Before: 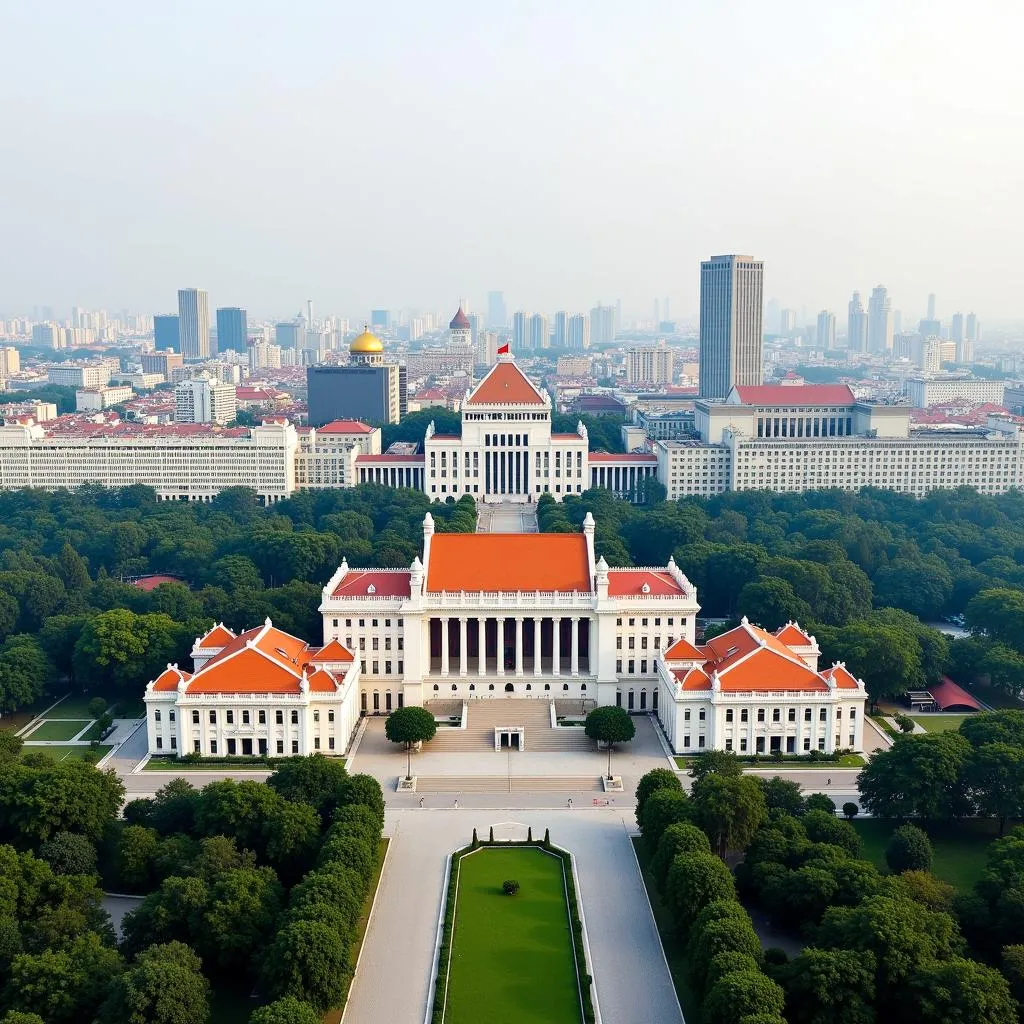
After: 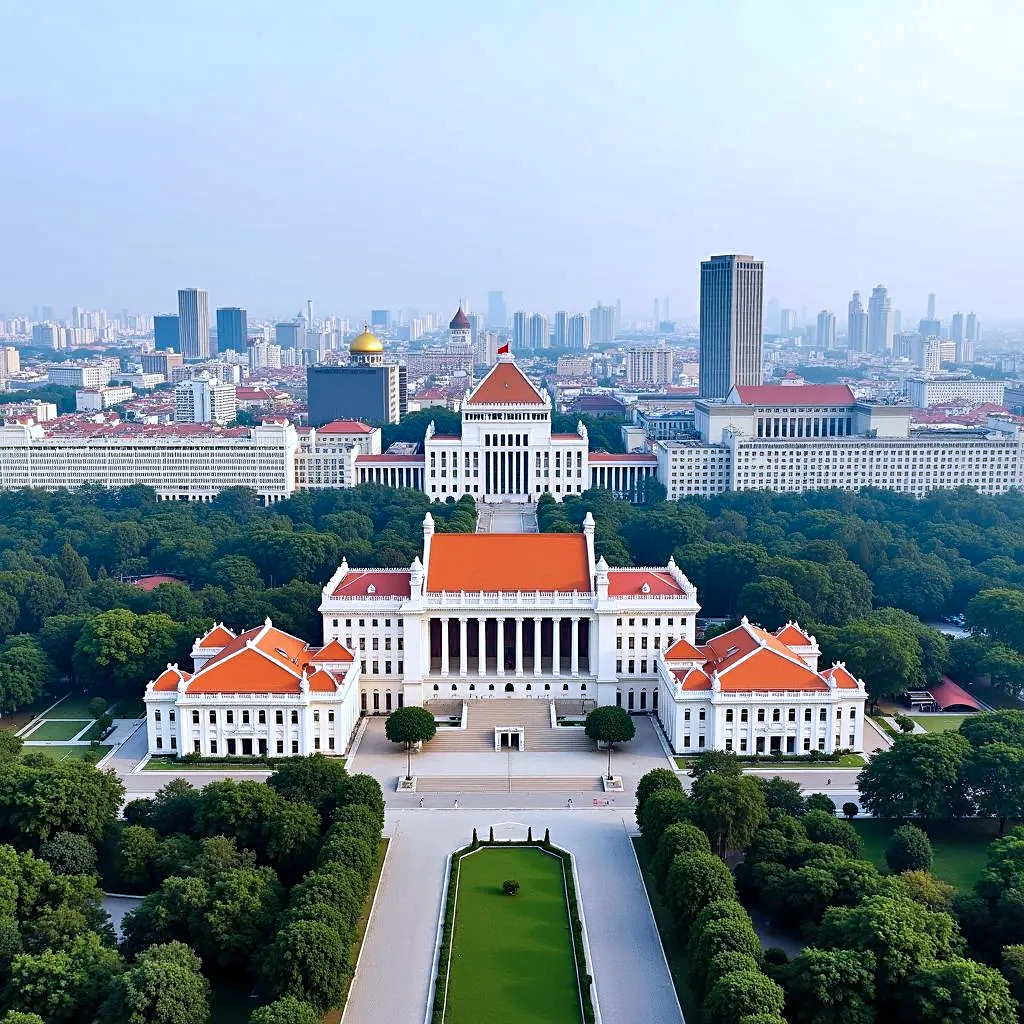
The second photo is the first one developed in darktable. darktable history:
shadows and highlights: low approximation 0.01, soften with gaussian
sharpen: radius 2.485, amount 0.332
color calibration: illuminant as shot in camera, x 0.37, y 0.382, temperature 4320.08 K
